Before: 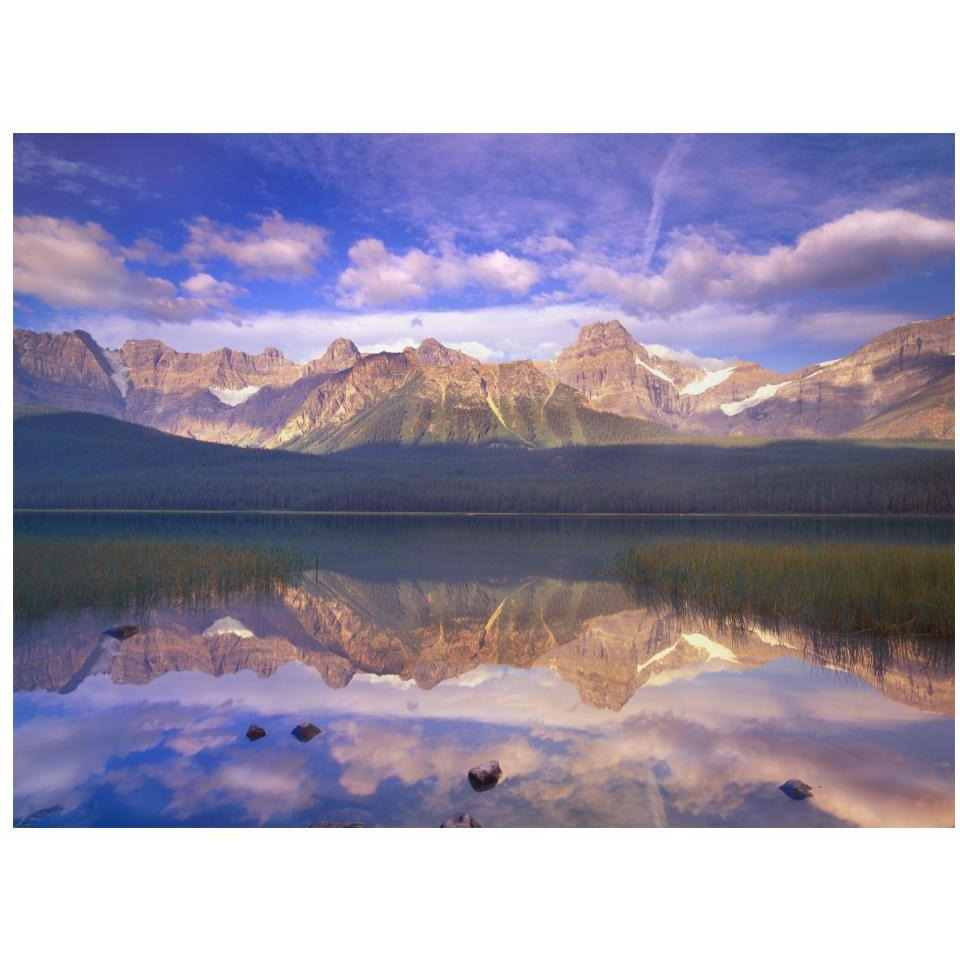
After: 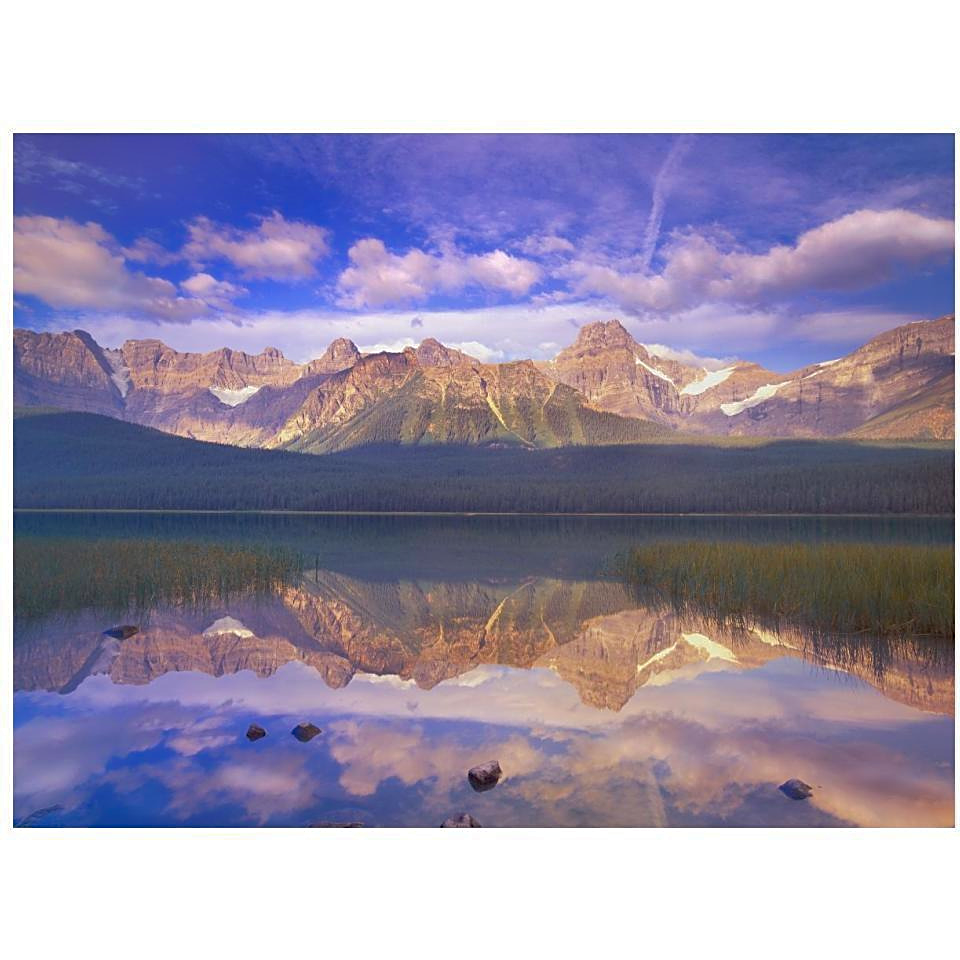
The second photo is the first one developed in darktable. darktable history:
sharpen: on, module defaults
shadows and highlights: on, module defaults
color balance rgb: shadows fall-off 101%, linear chroma grading › mid-tones 7.63%, perceptual saturation grading › mid-tones 11.68%, mask middle-gray fulcrum 22.45%, global vibrance 10.11%, saturation formula JzAzBz (2021)
